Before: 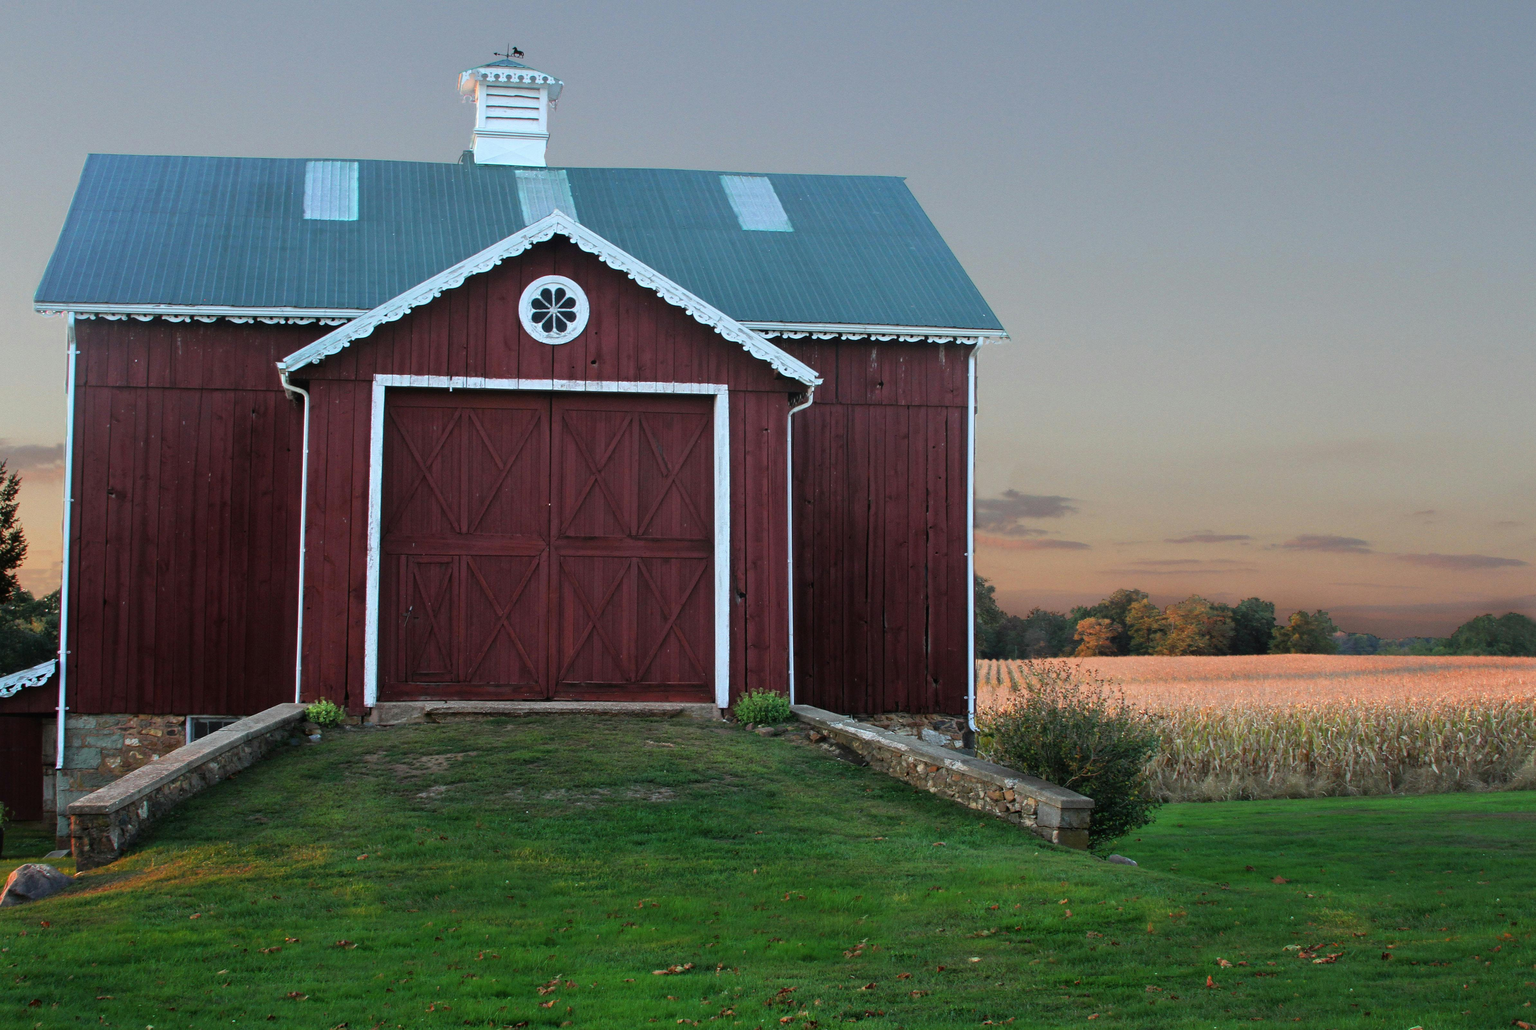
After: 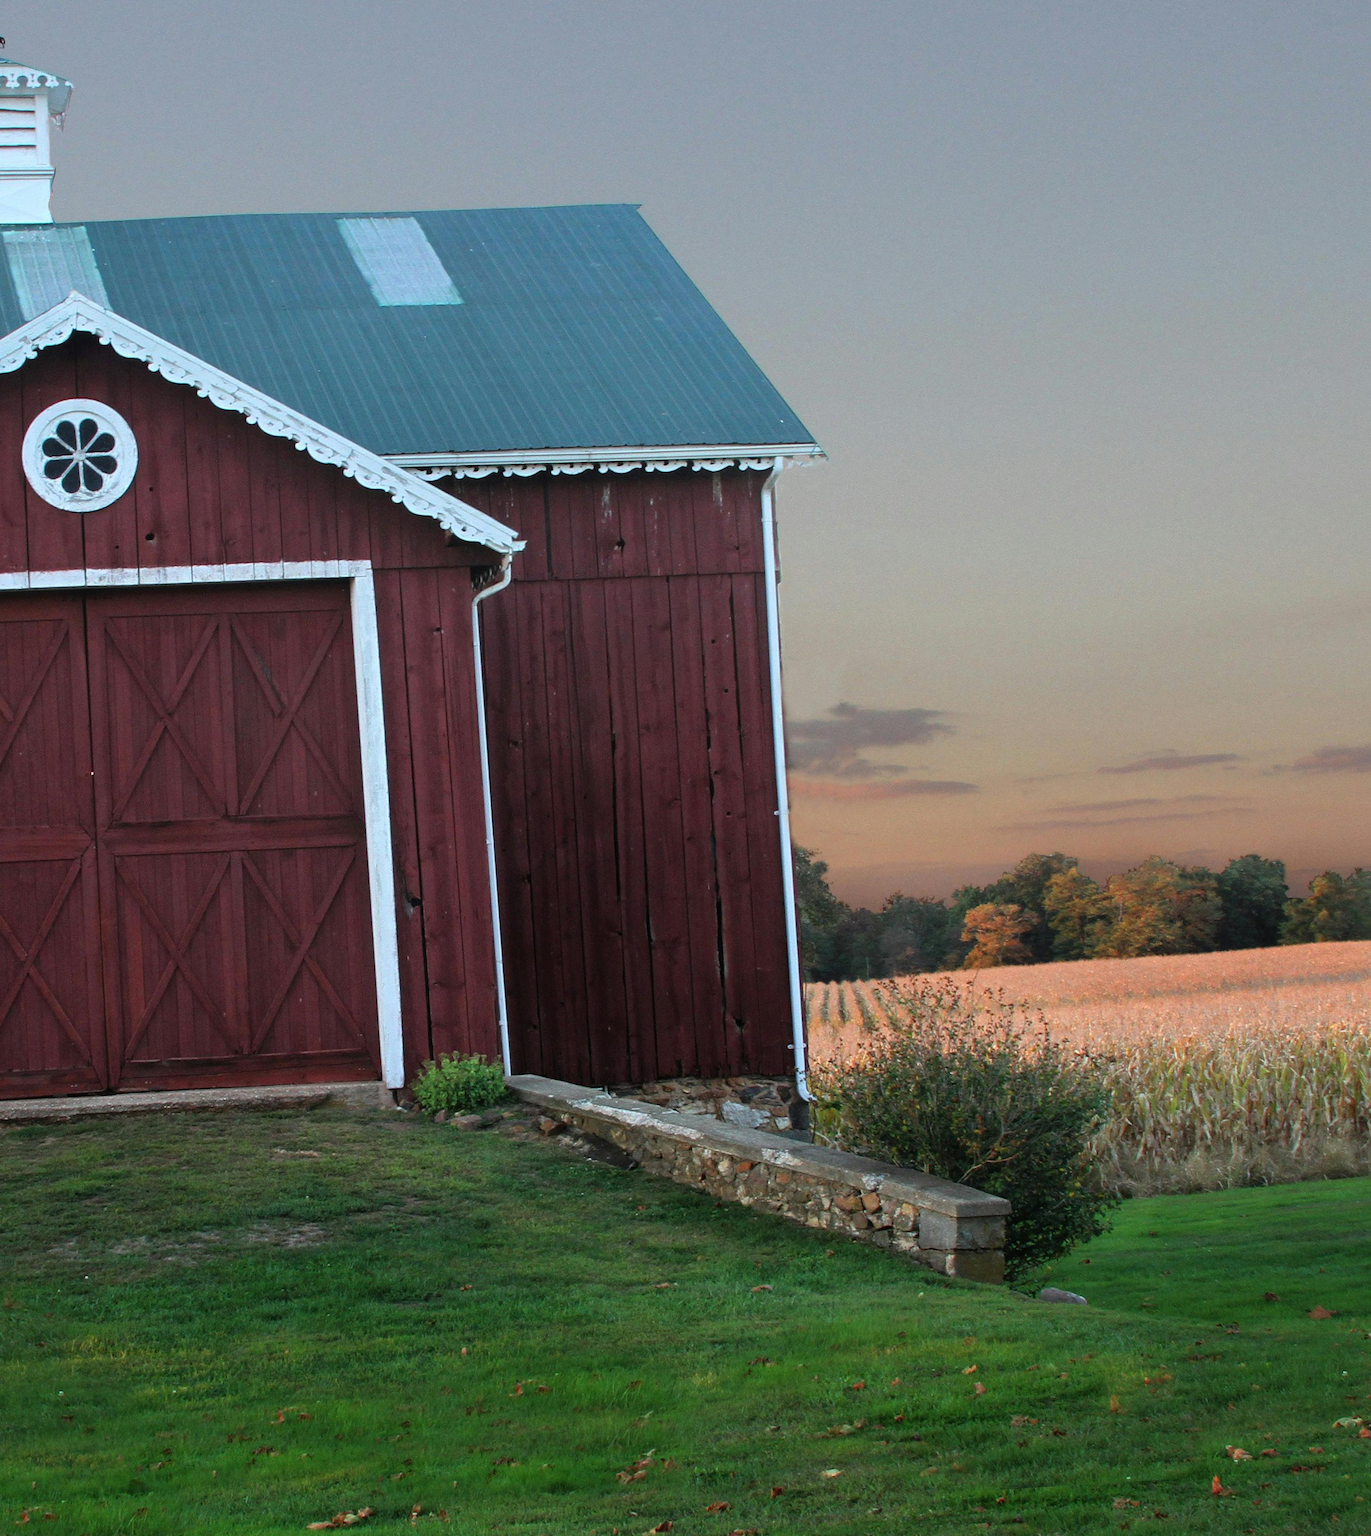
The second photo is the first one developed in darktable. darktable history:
crop: left 31.458%, top 0%, right 11.876%
rotate and perspective: rotation -3.52°, crop left 0.036, crop right 0.964, crop top 0.081, crop bottom 0.919
